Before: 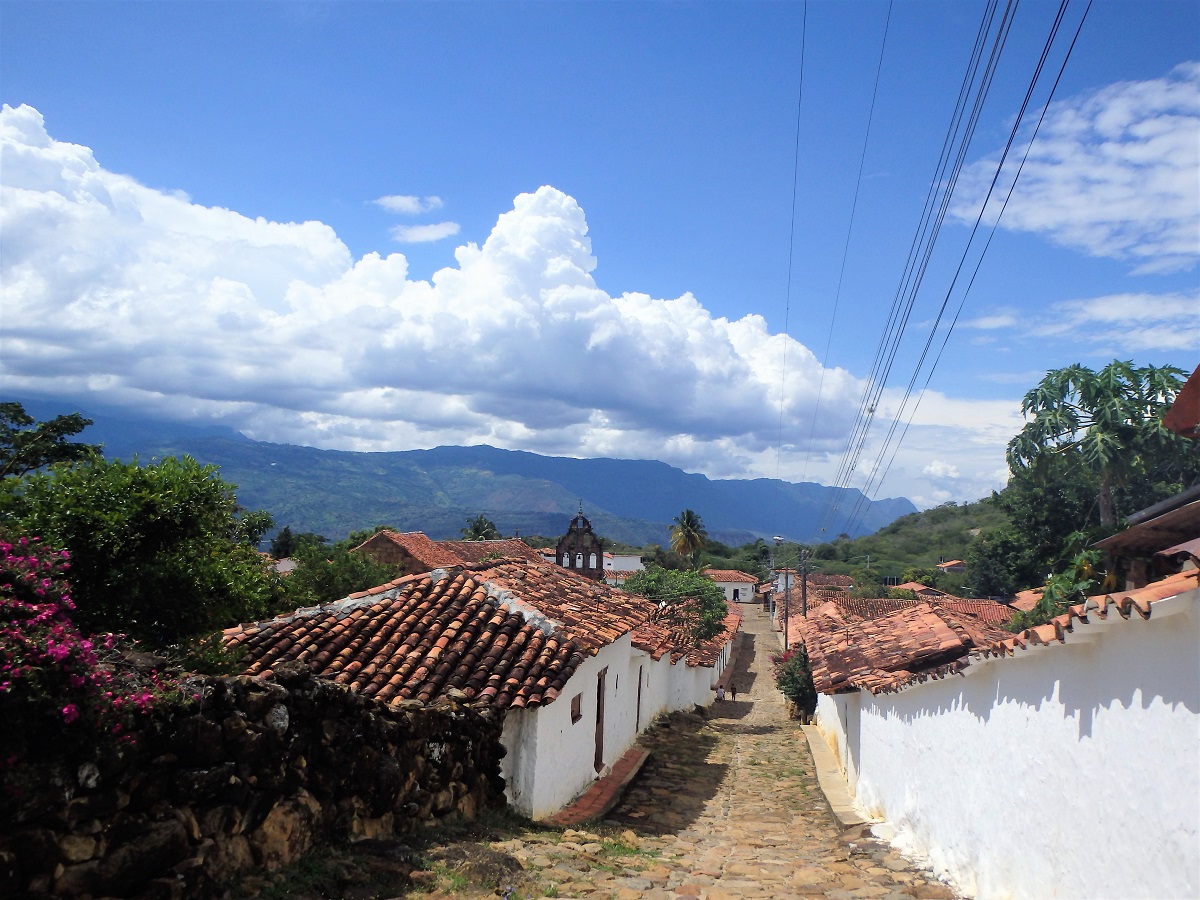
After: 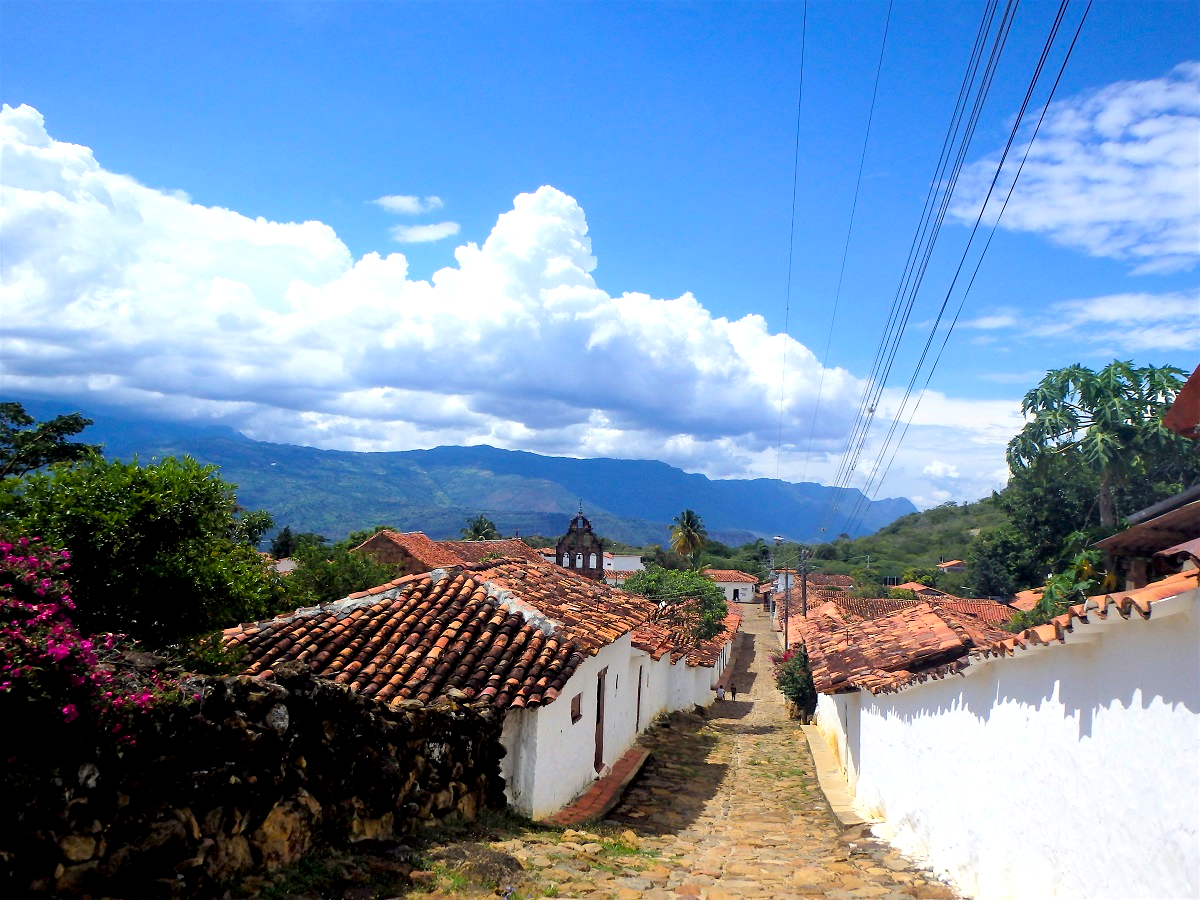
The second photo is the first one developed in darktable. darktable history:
color balance rgb: perceptual saturation grading › global saturation 20%, global vibrance 20%
exposure: black level correction 0.005, exposure 0.286 EV, compensate highlight preservation false
